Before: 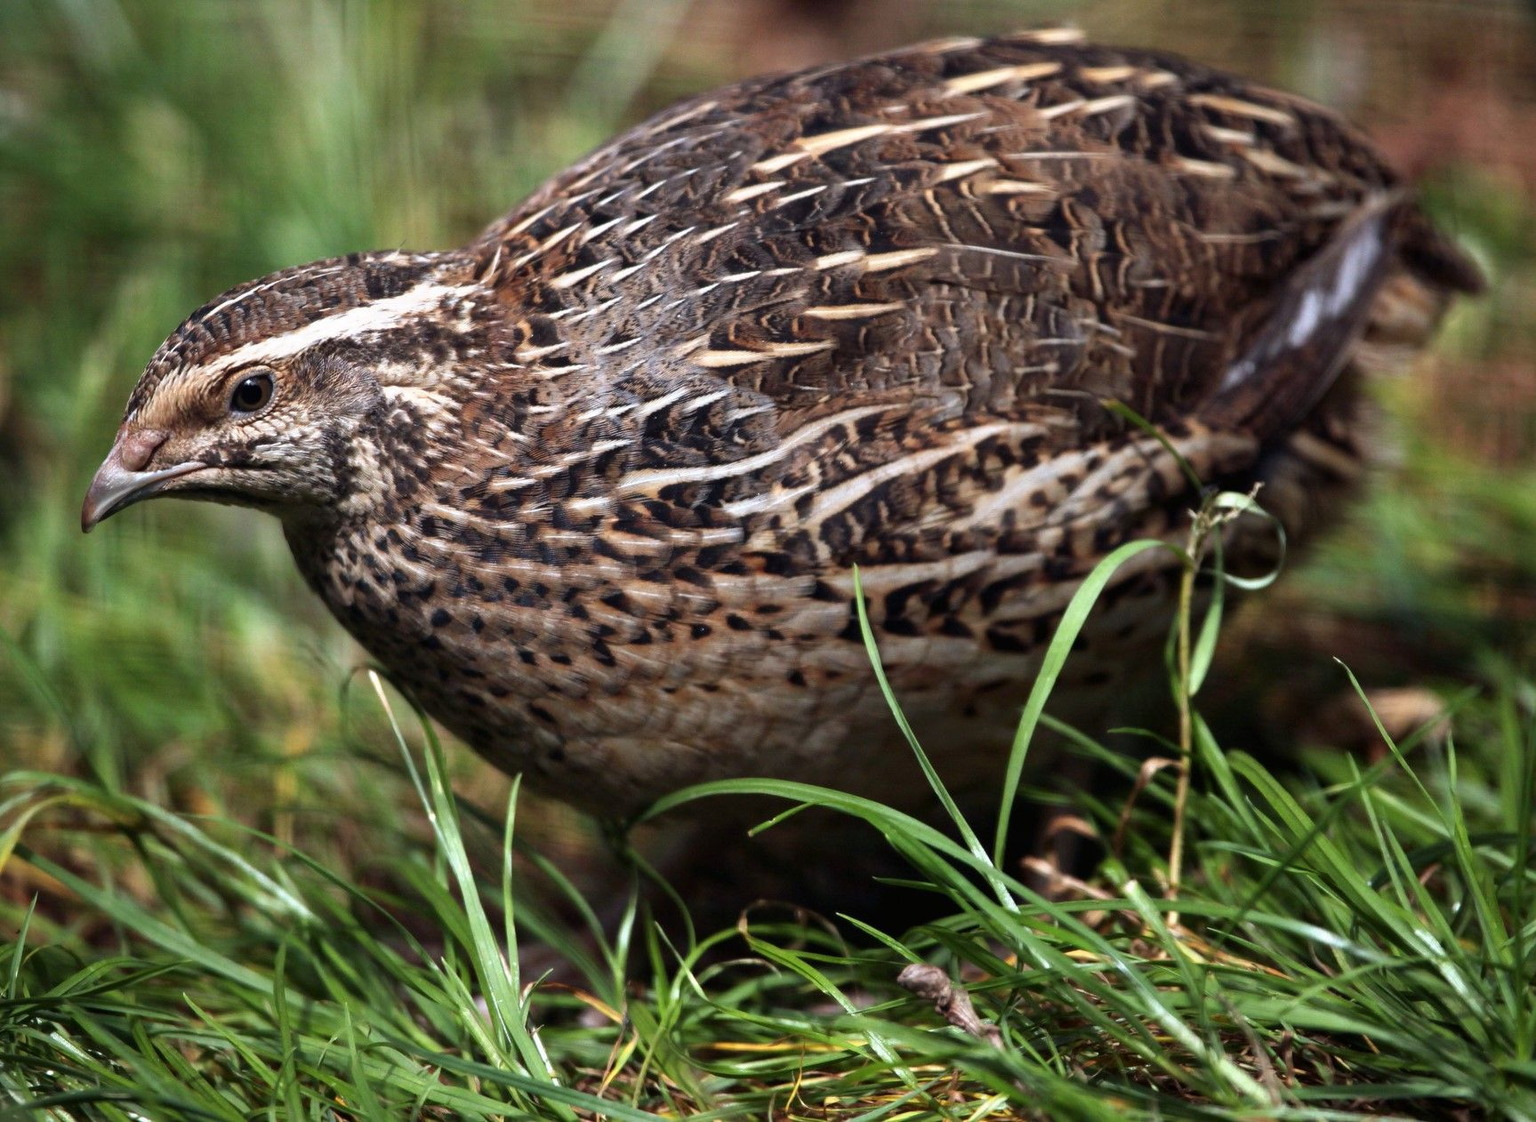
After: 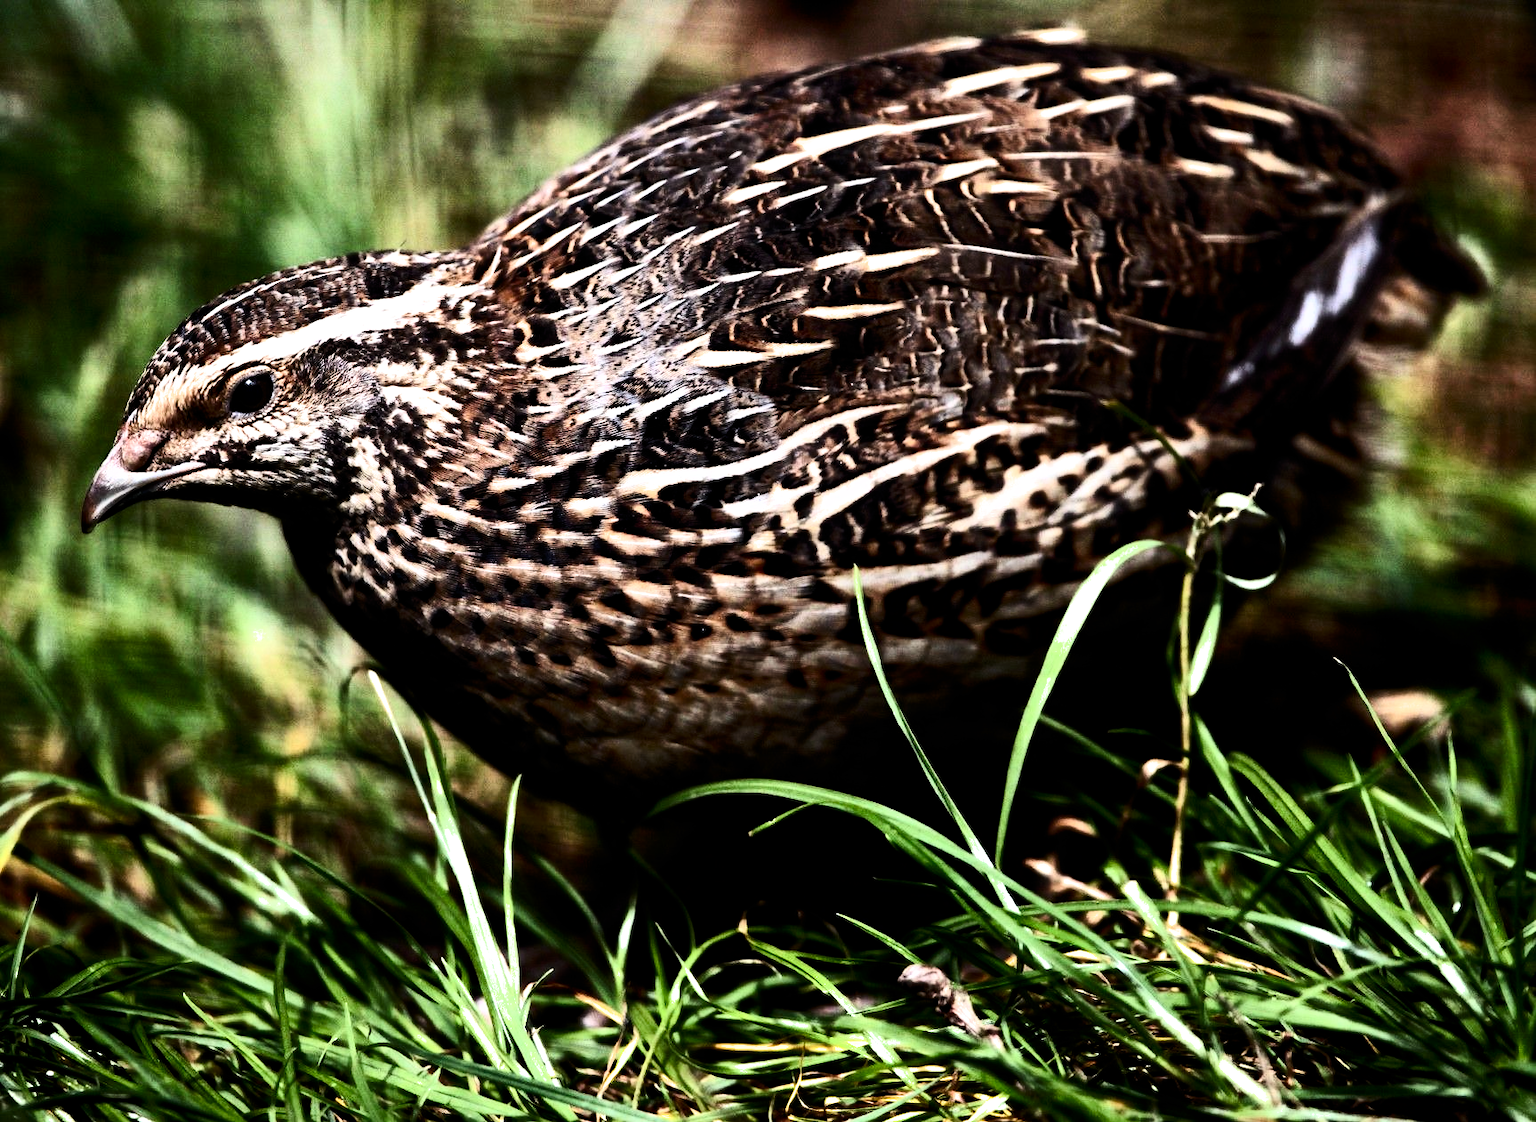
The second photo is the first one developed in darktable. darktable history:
contrast brightness saturation: contrast 0.405, brightness 0.052, saturation 0.259
filmic rgb: black relative exposure -8.18 EV, white relative exposure 2.21 EV, threshold 2.98 EV, hardness 7.16, latitude 85.74%, contrast 1.681, highlights saturation mix -3.31%, shadows ↔ highlights balance -1.97%, color science v6 (2022), enable highlight reconstruction true
